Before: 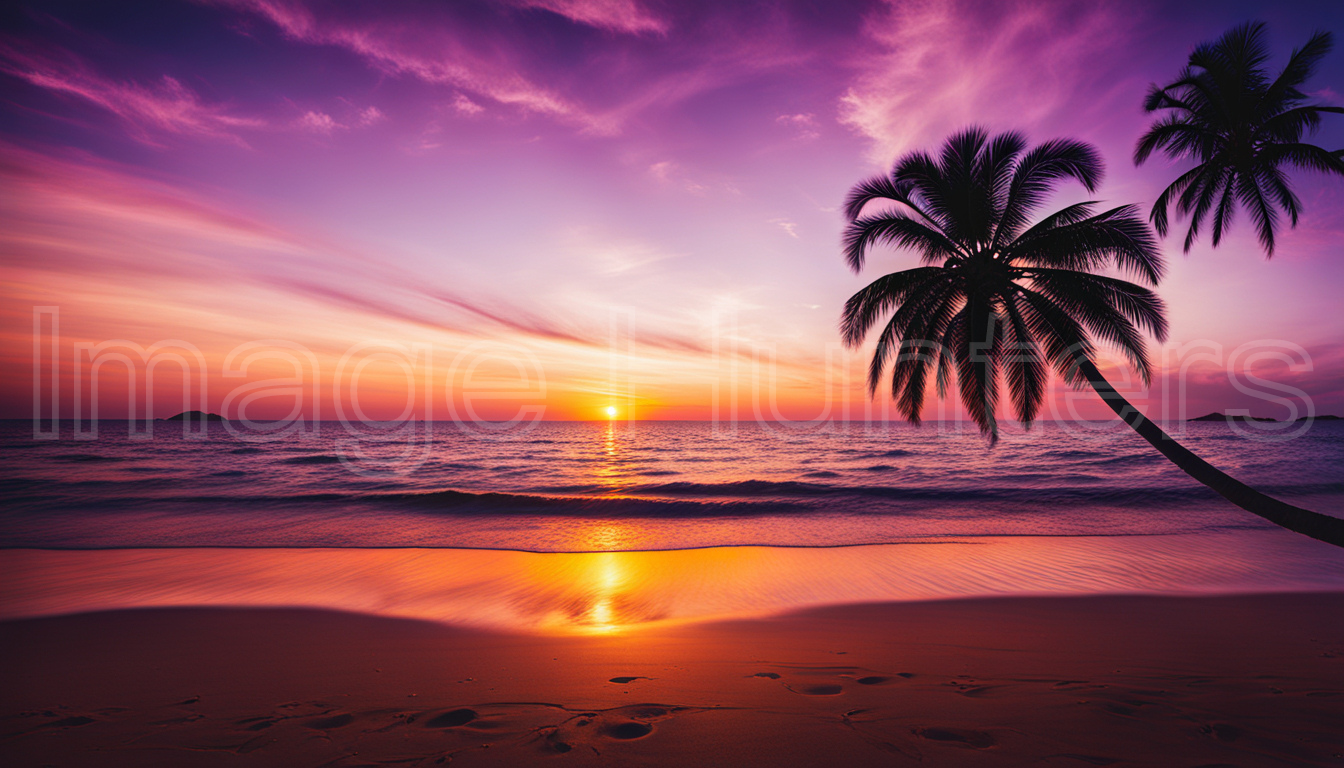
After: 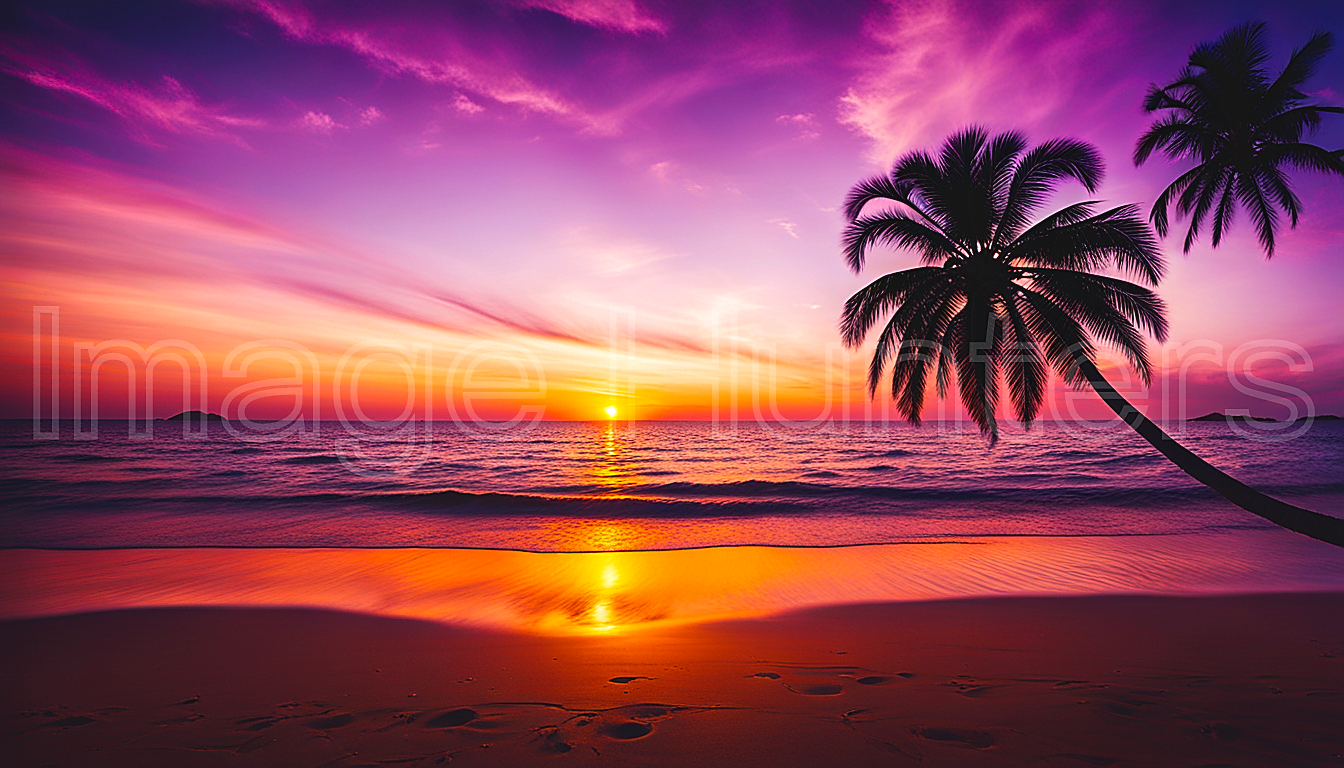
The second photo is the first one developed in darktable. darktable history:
sharpen: radius 1.368, amount 1.261, threshold 0.76
color balance rgb: global offset › luminance 0.487%, global offset › hue 171.3°, linear chroma grading › global chroma 8.998%, perceptual saturation grading › global saturation 15.907%, global vibrance 26.031%, contrast 6.348%
